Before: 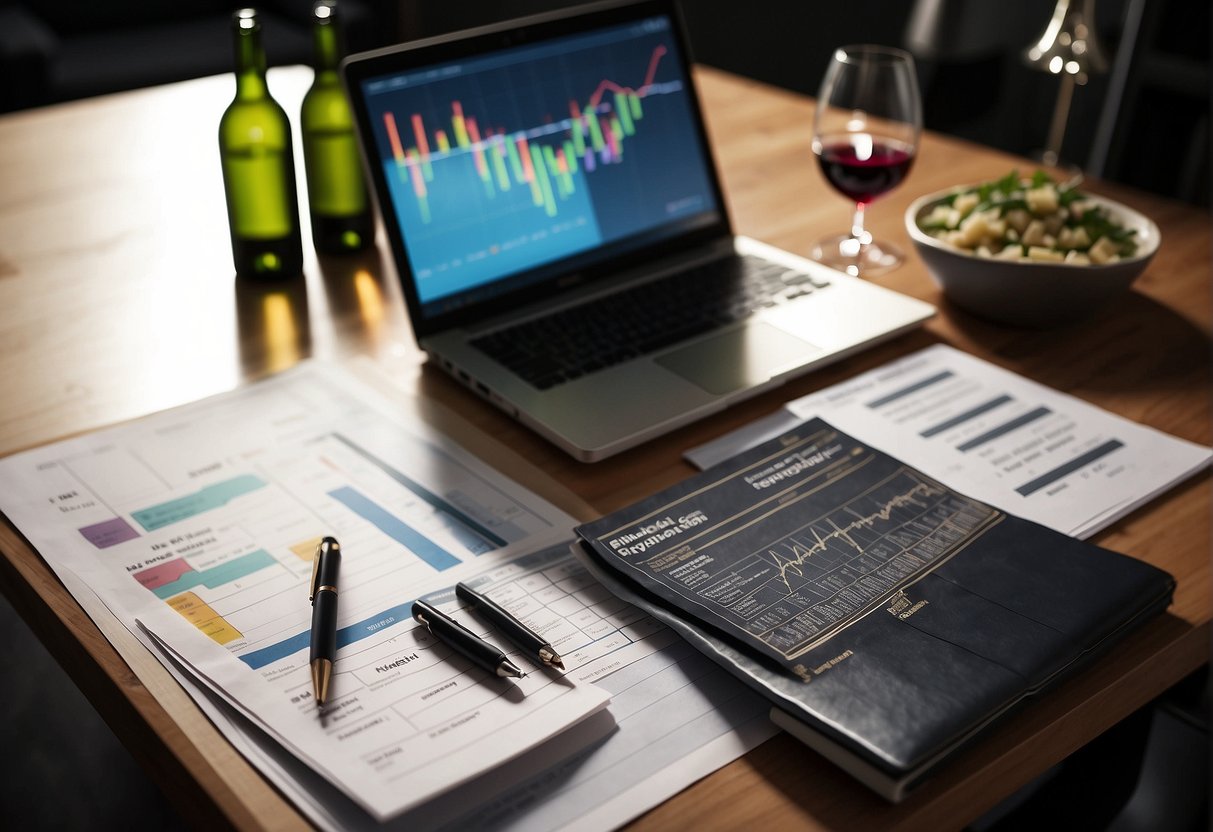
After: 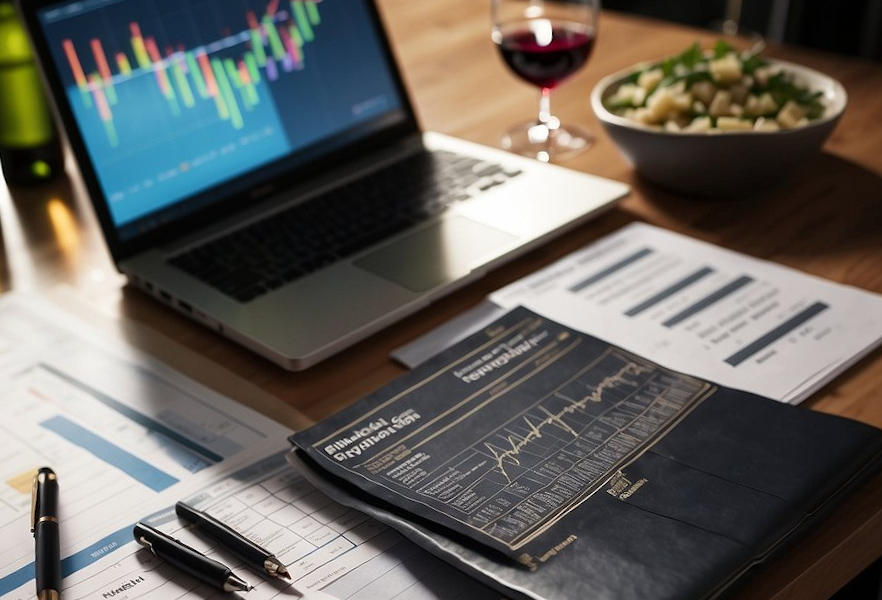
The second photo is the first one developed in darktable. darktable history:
rotate and perspective: rotation -5°, crop left 0.05, crop right 0.952, crop top 0.11, crop bottom 0.89
crop: left 23.095%, top 5.827%, bottom 11.854%
